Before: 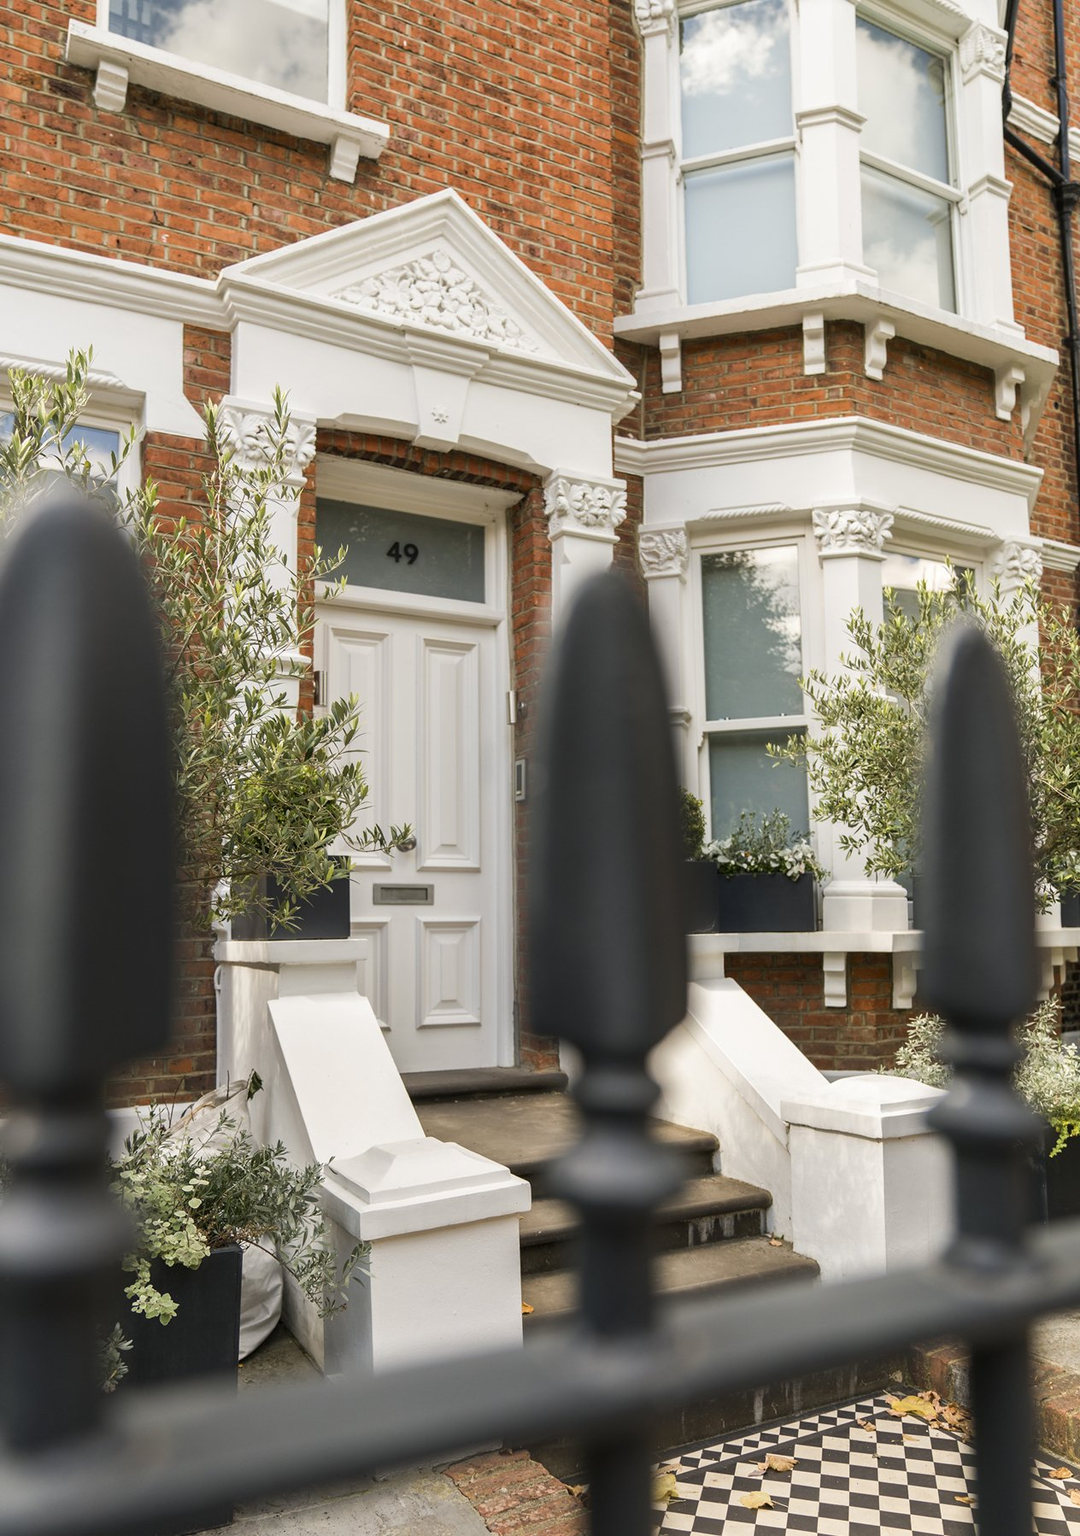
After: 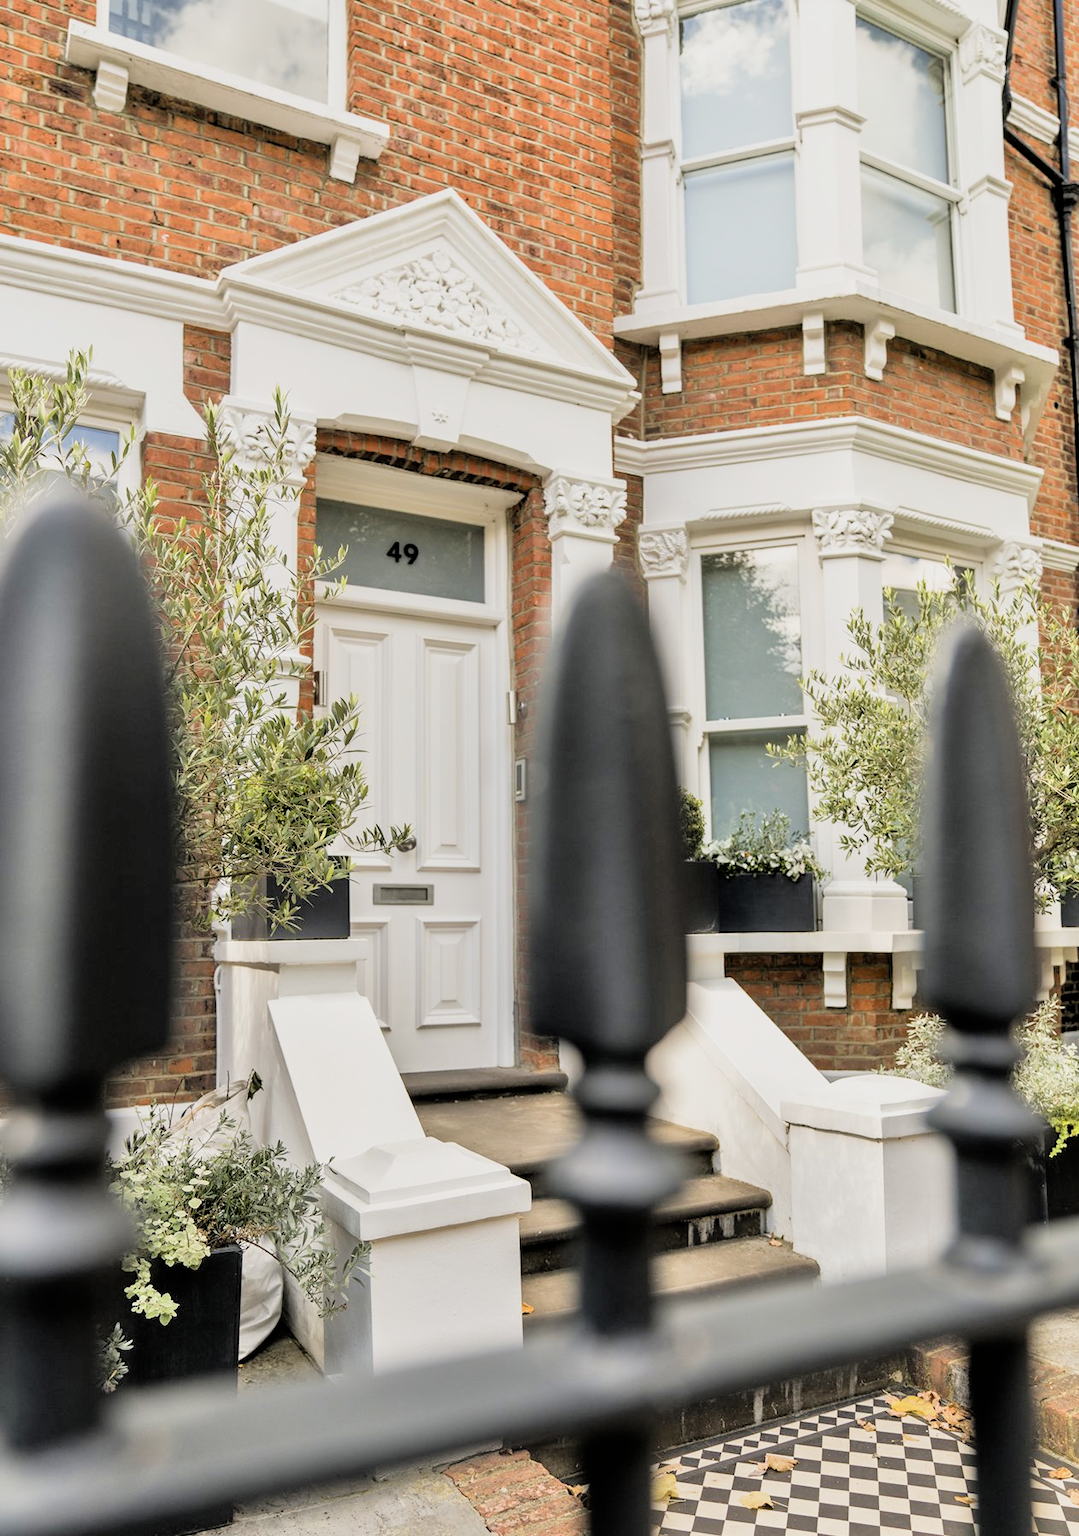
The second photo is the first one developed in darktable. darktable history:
filmic rgb: black relative exposure -5 EV, hardness 2.88, contrast 1.5
tone equalizer: -7 EV 0.15 EV, -6 EV 0.6 EV, -5 EV 1.15 EV, -4 EV 1.33 EV, -3 EV 1.15 EV, -2 EV 0.6 EV, -1 EV 0.15 EV, mask exposure compensation -0.5 EV
